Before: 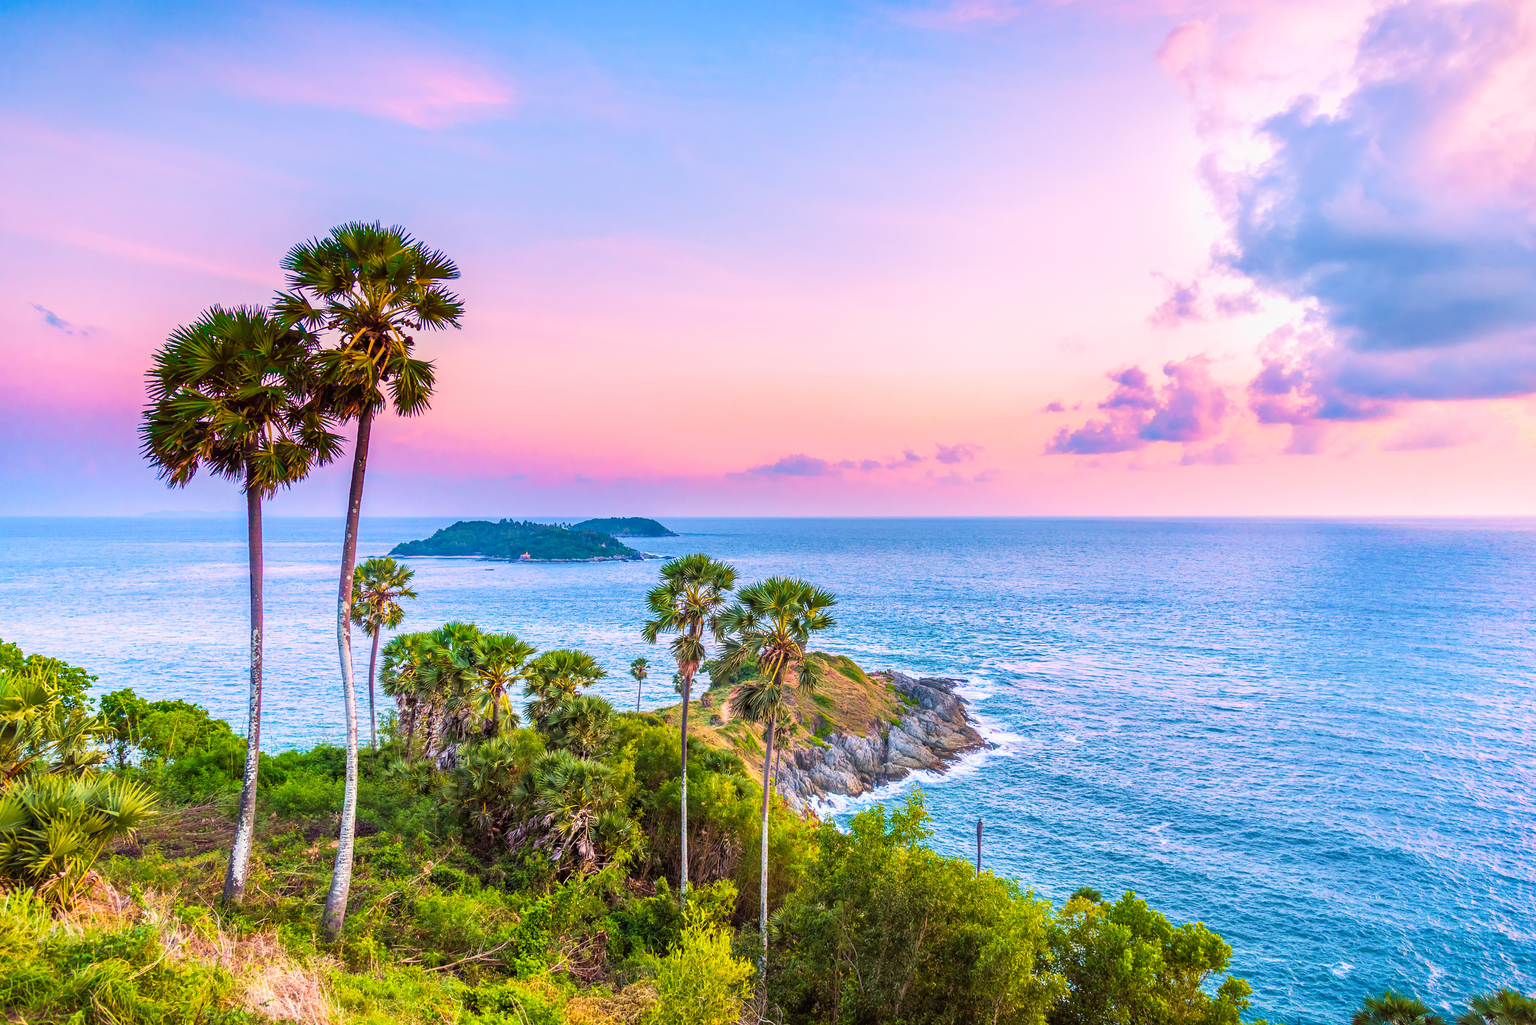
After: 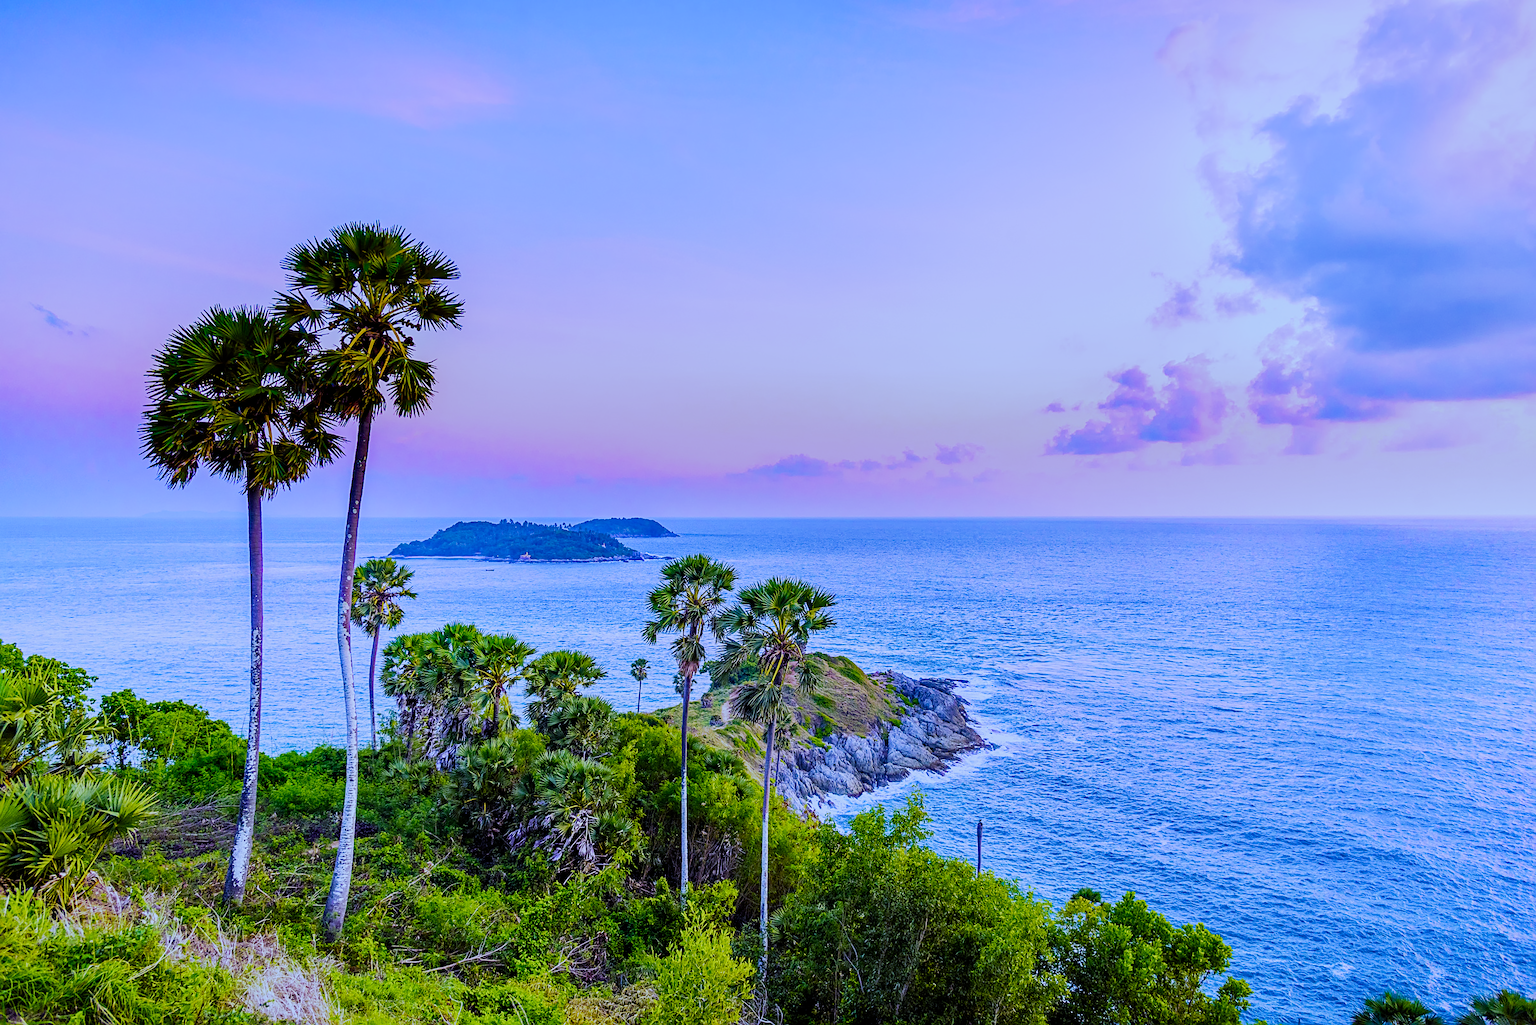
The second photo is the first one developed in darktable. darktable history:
sharpen: on, module defaults
white balance: red 0.766, blue 1.537
filmic rgb: middle gray luminance 29%, black relative exposure -10.3 EV, white relative exposure 5.5 EV, threshold 6 EV, target black luminance 0%, hardness 3.95, latitude 2.04%, contrast 1.132, highlights saturation mix 5%, shadows ↔ highlights balance 15.11%, add noise in highlights 0, preserve chrominance no, color science v3 (2019), use custom middle-gray values true, iterations of high-quality reconstruction 0, contrast in highlights soft, enable highlight reconstruction true
exposure: exposure 0.236 EV, compensate highlight preservation false
